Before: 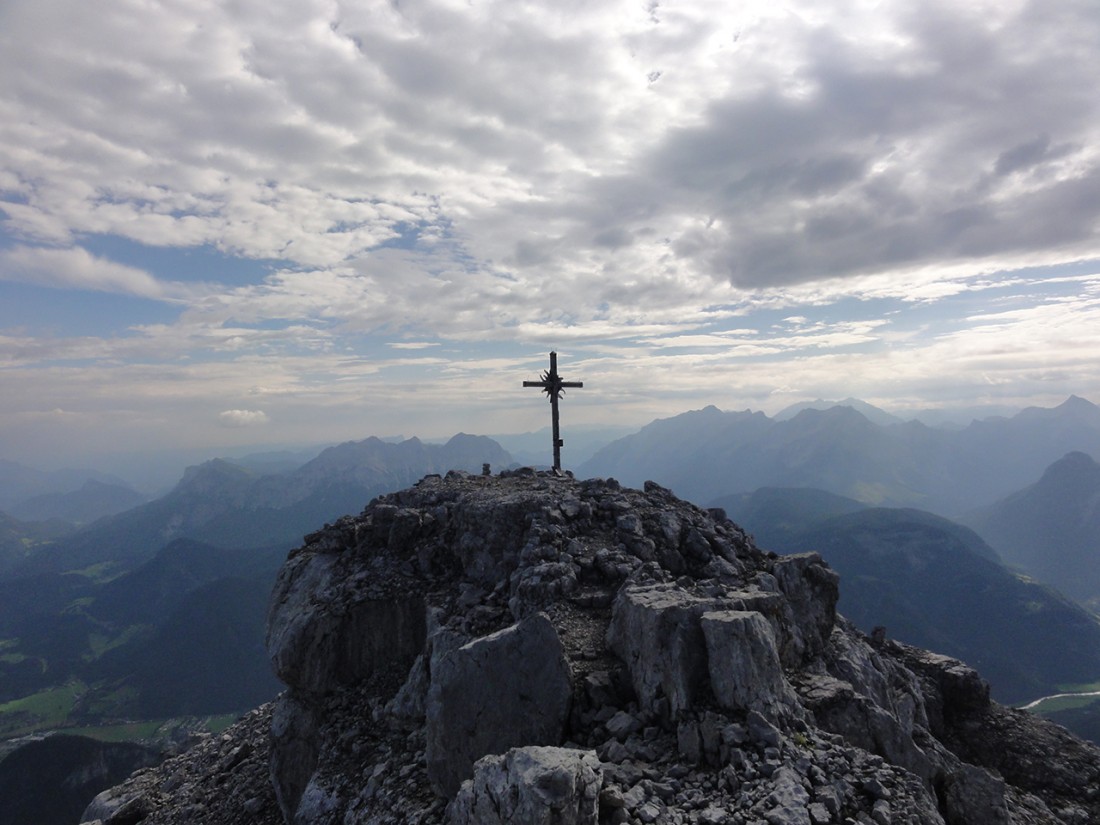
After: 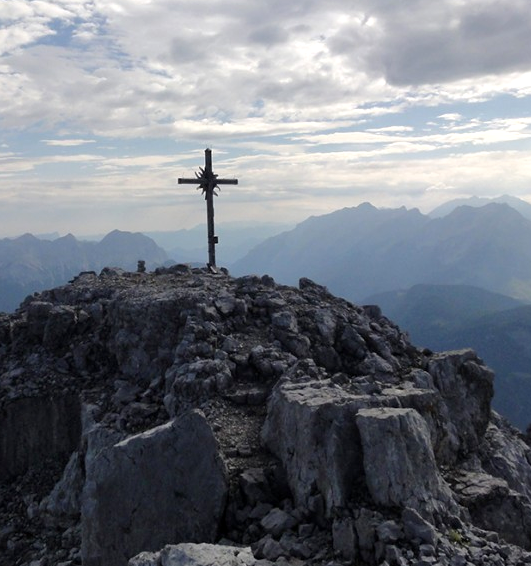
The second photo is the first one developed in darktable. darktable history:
crop: left 31.379%, top 24.658%, right 20.326%, bottom 6.628%
exposure: black level correction 0.001, exposure 0.3 EV, compensate highlight preservation false
